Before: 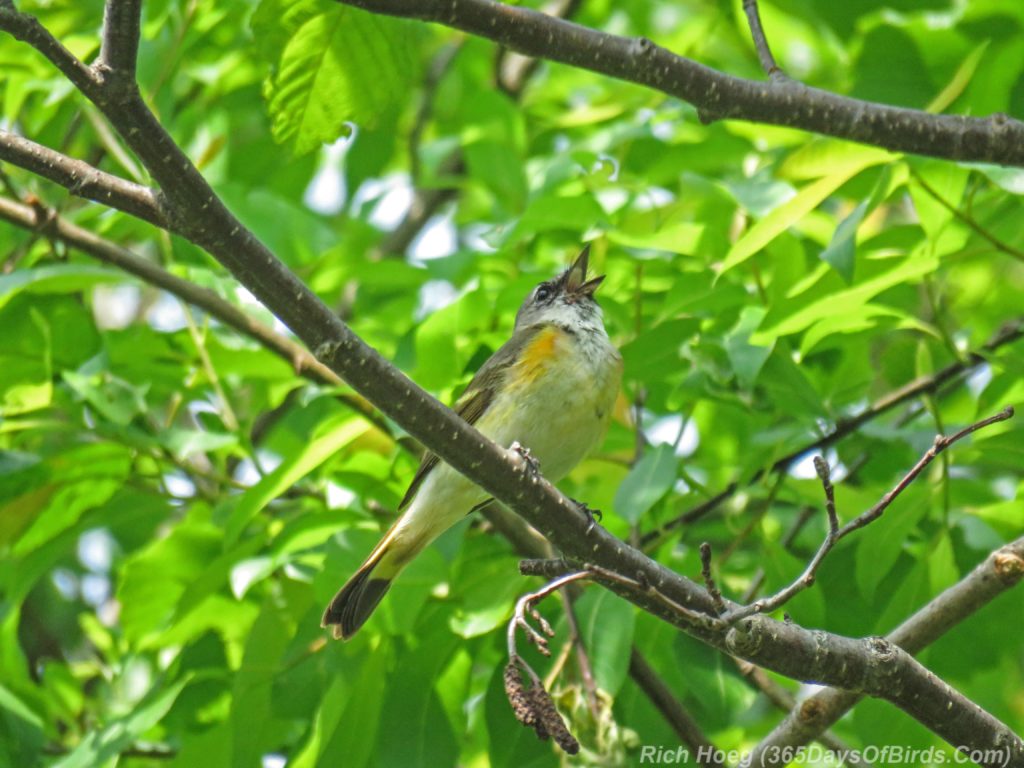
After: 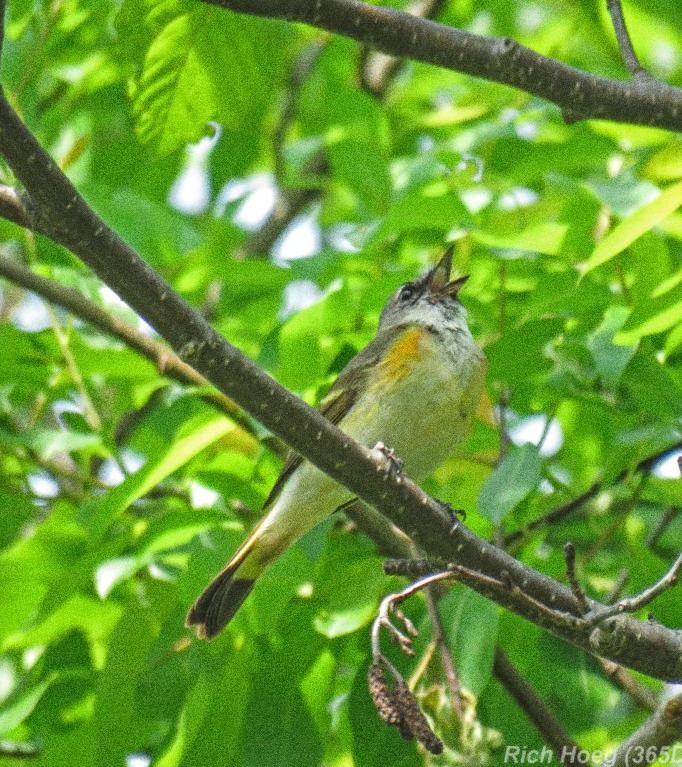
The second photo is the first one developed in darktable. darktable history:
crop and rotate: left 13.342%, right 19.991%
grain: coarseness 0.09 ISO, strength 40%
